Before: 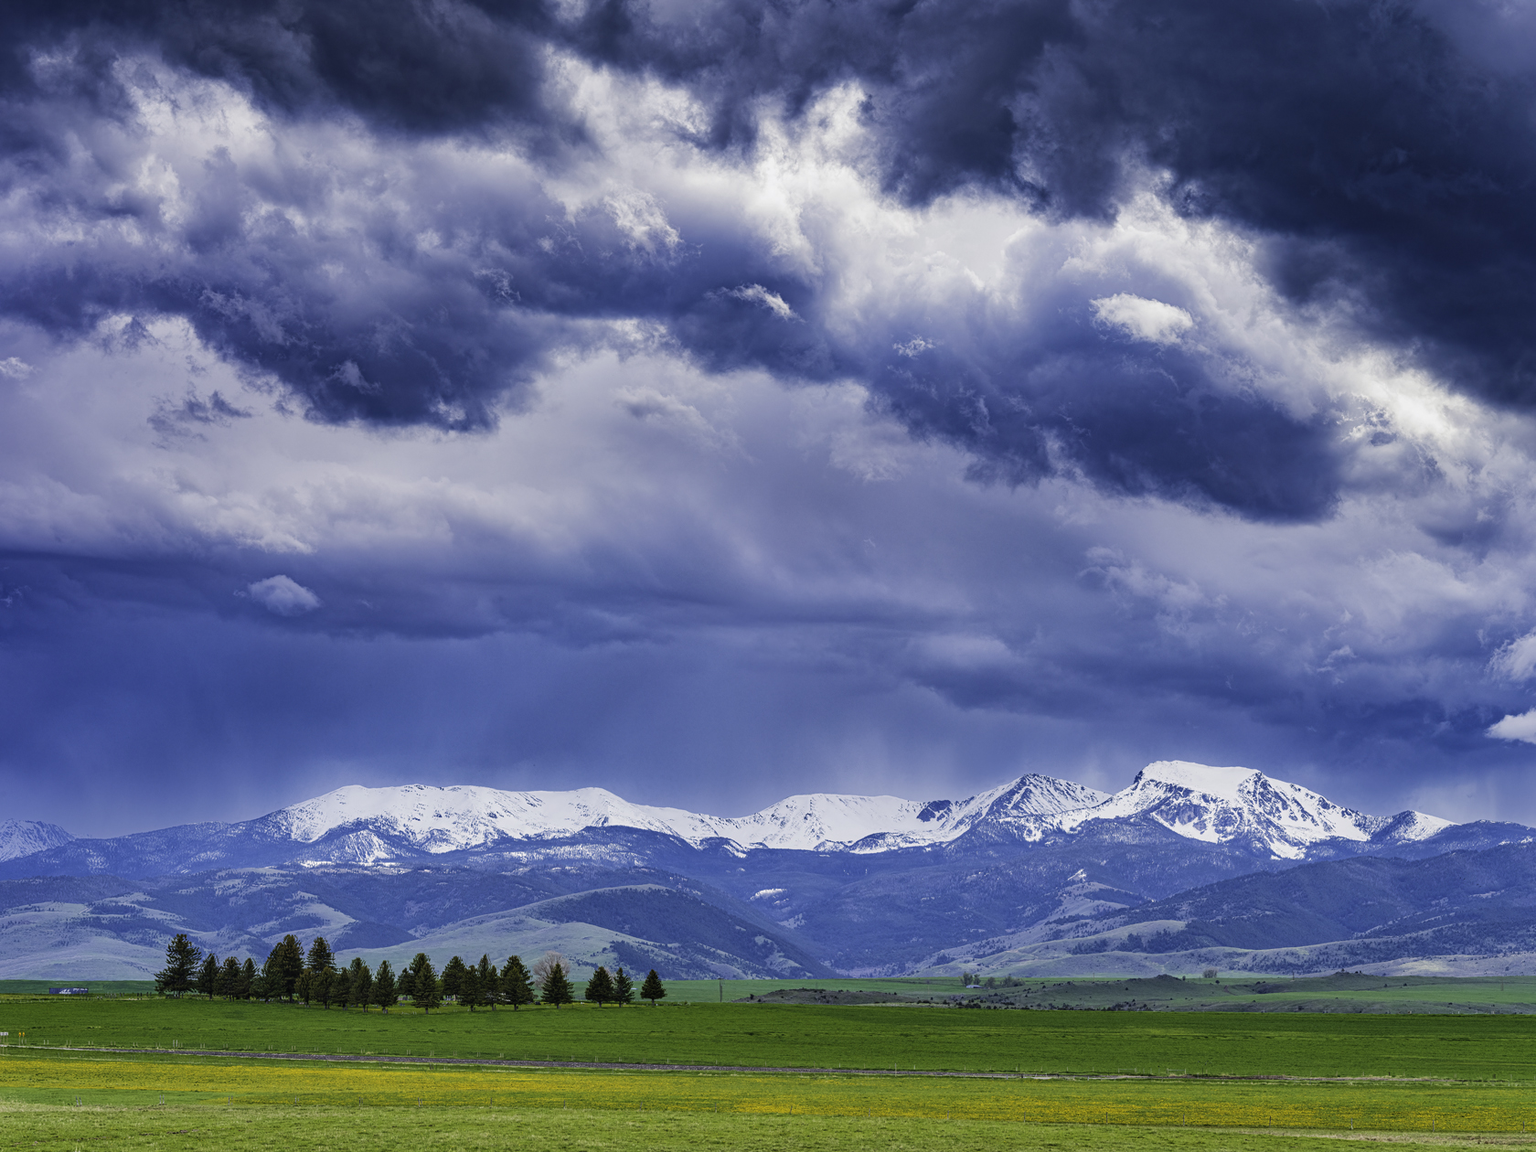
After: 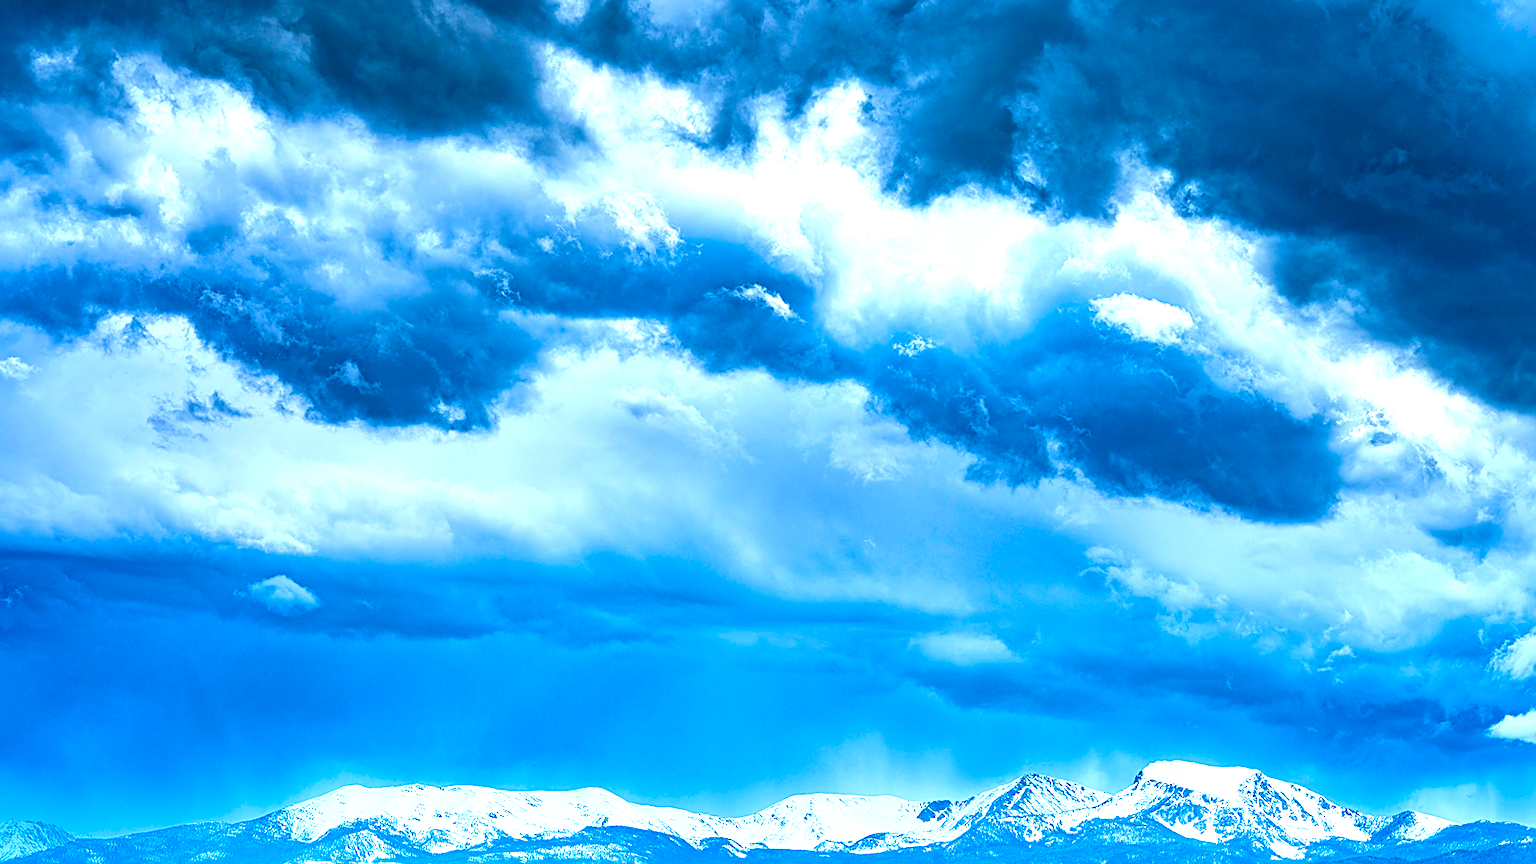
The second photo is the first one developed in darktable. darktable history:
crop: bottom 24.967%
sharpen: on, module defaults
white balance: red 0.931, blue 1.11
exposure: exposure 0.95 EV, compensate highlight preservation false
local contrast: on, module defaults
